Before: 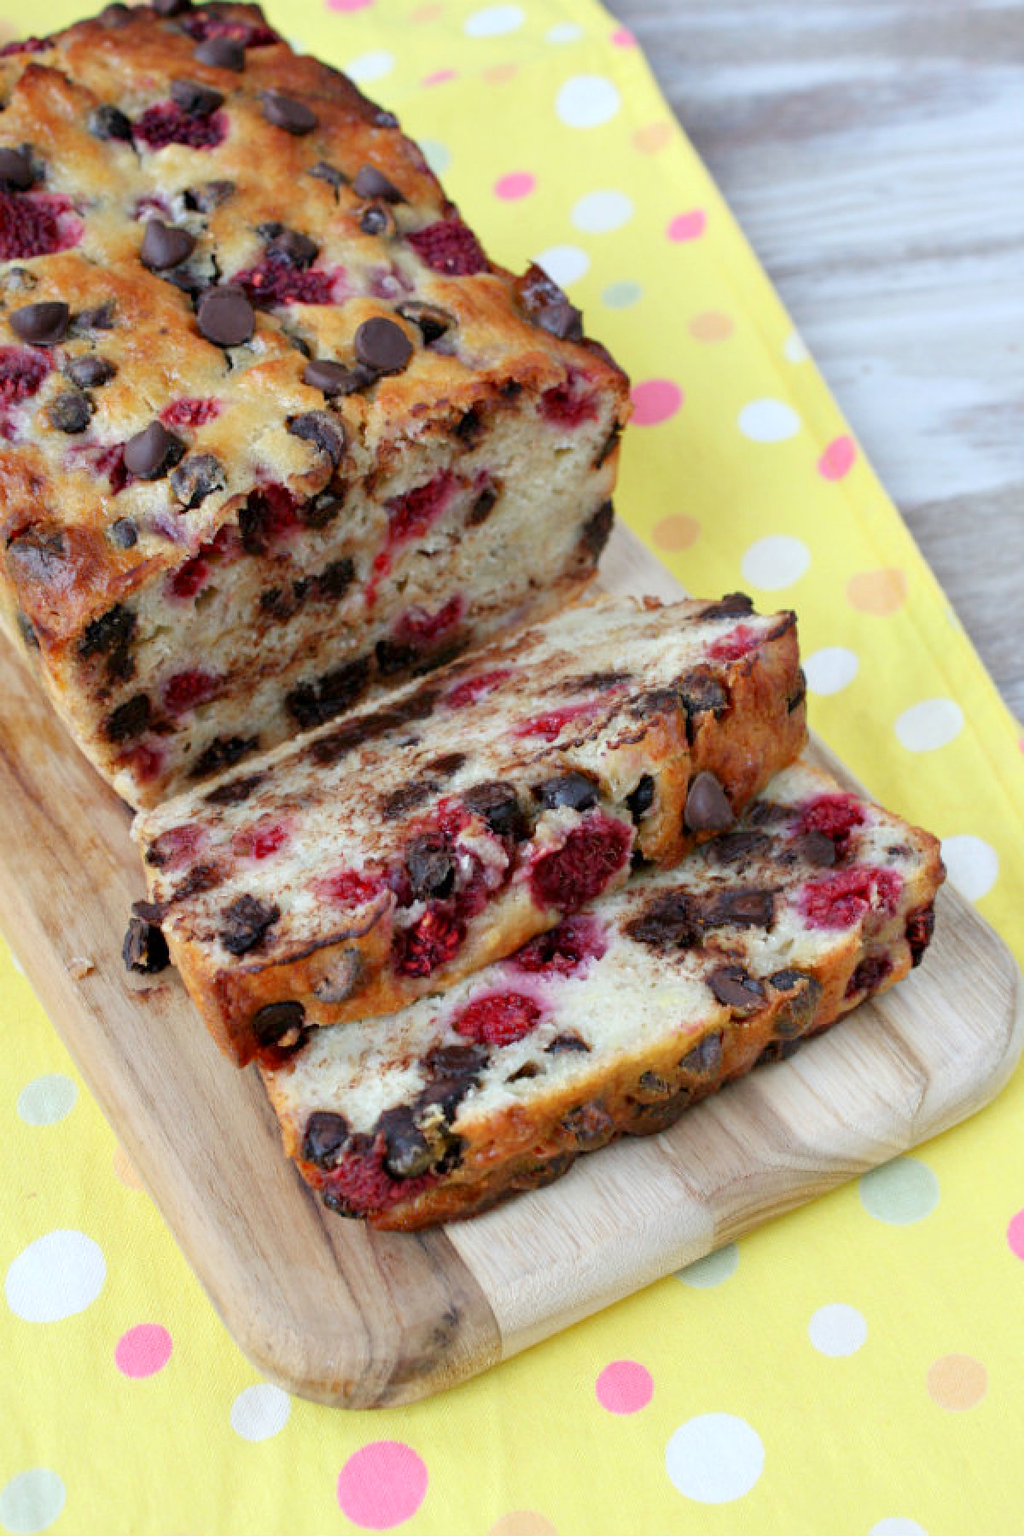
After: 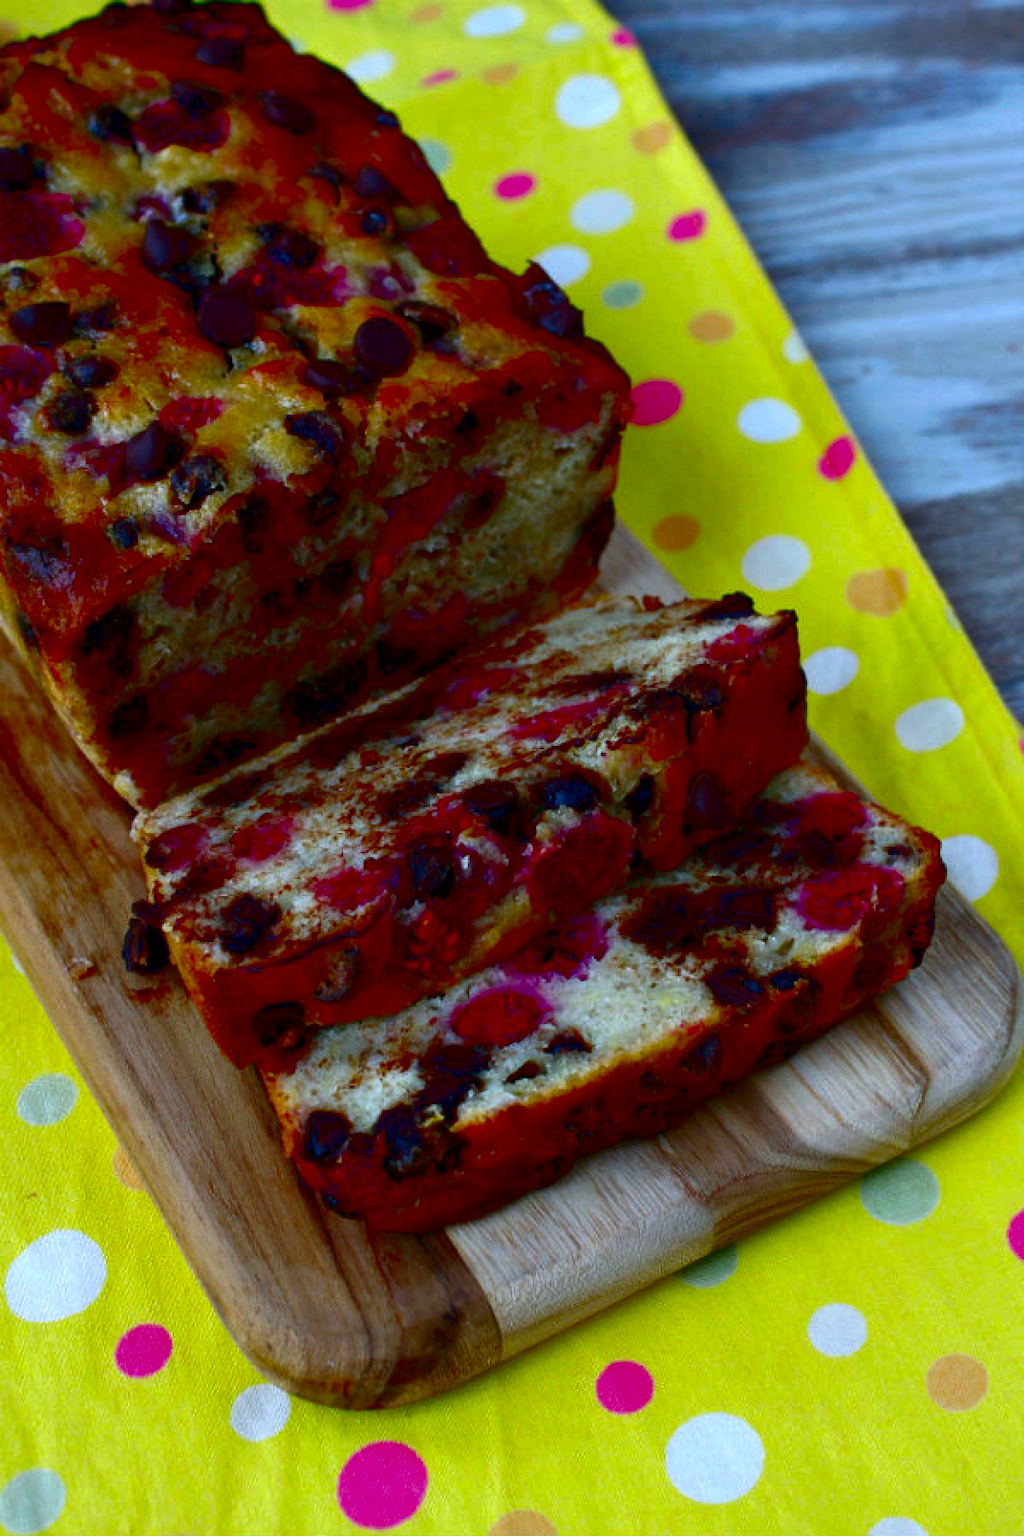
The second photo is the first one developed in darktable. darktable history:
contrast brightness saturation: brightness -1, saturation 1
white balance: red 0.98, blue 1.034
